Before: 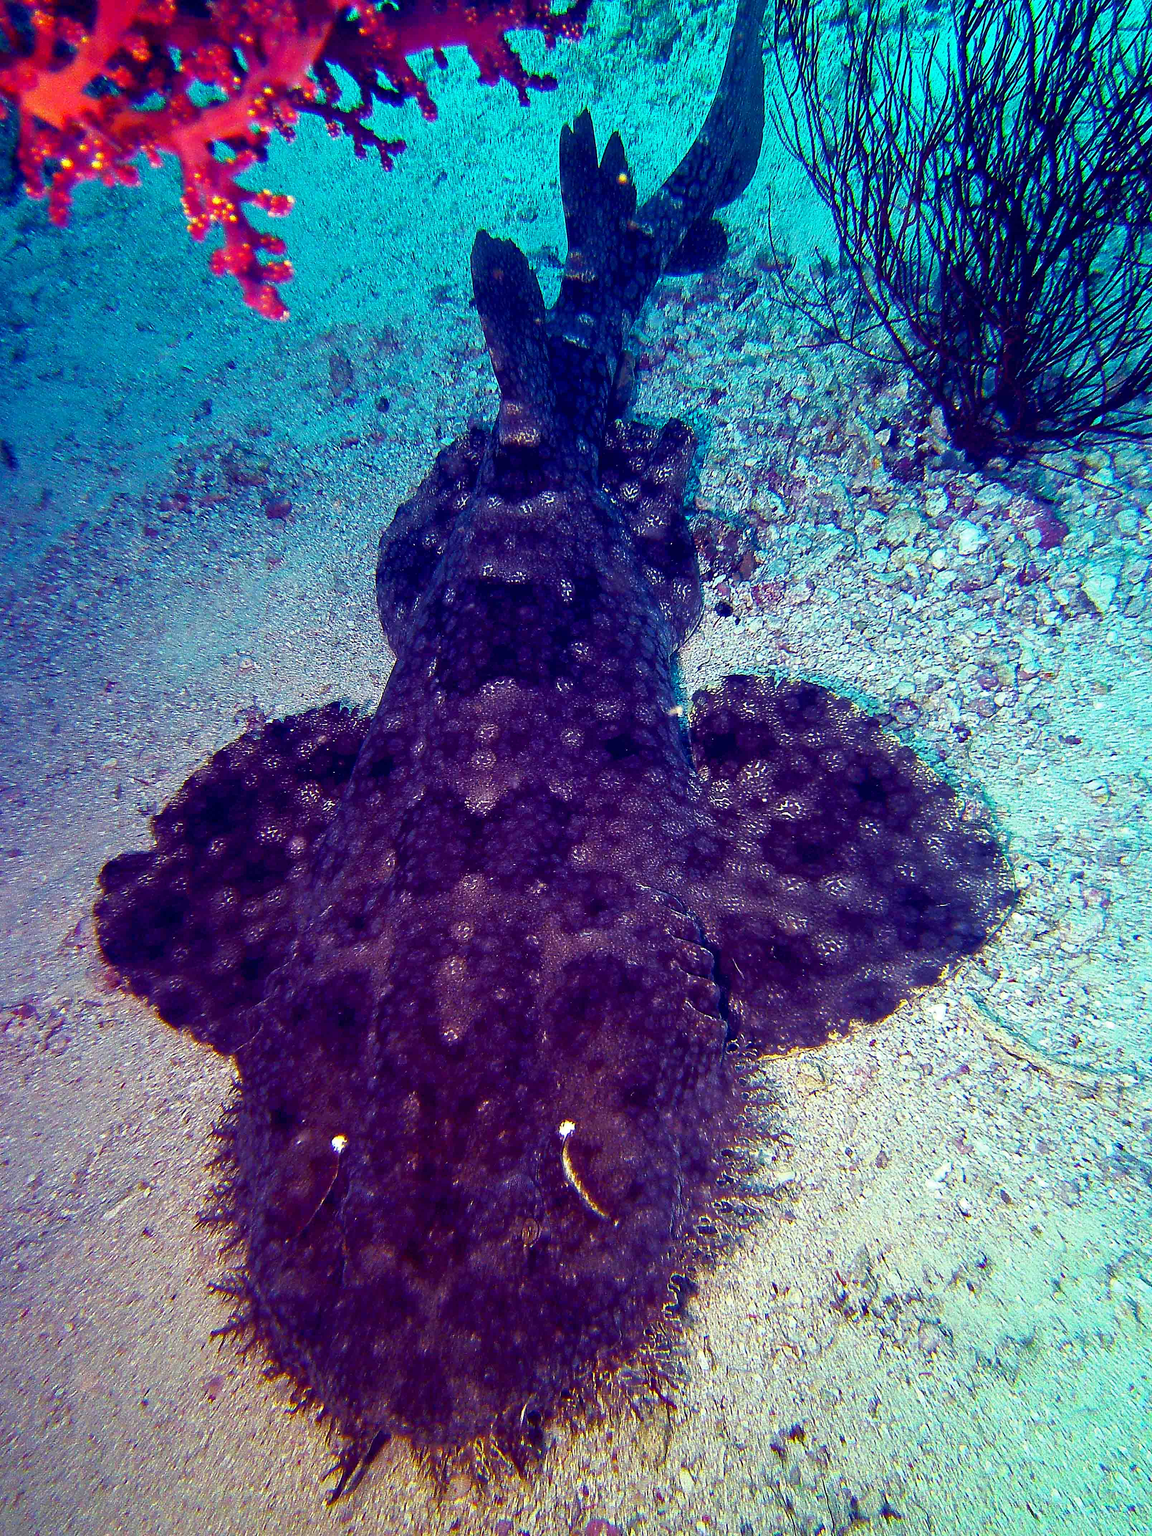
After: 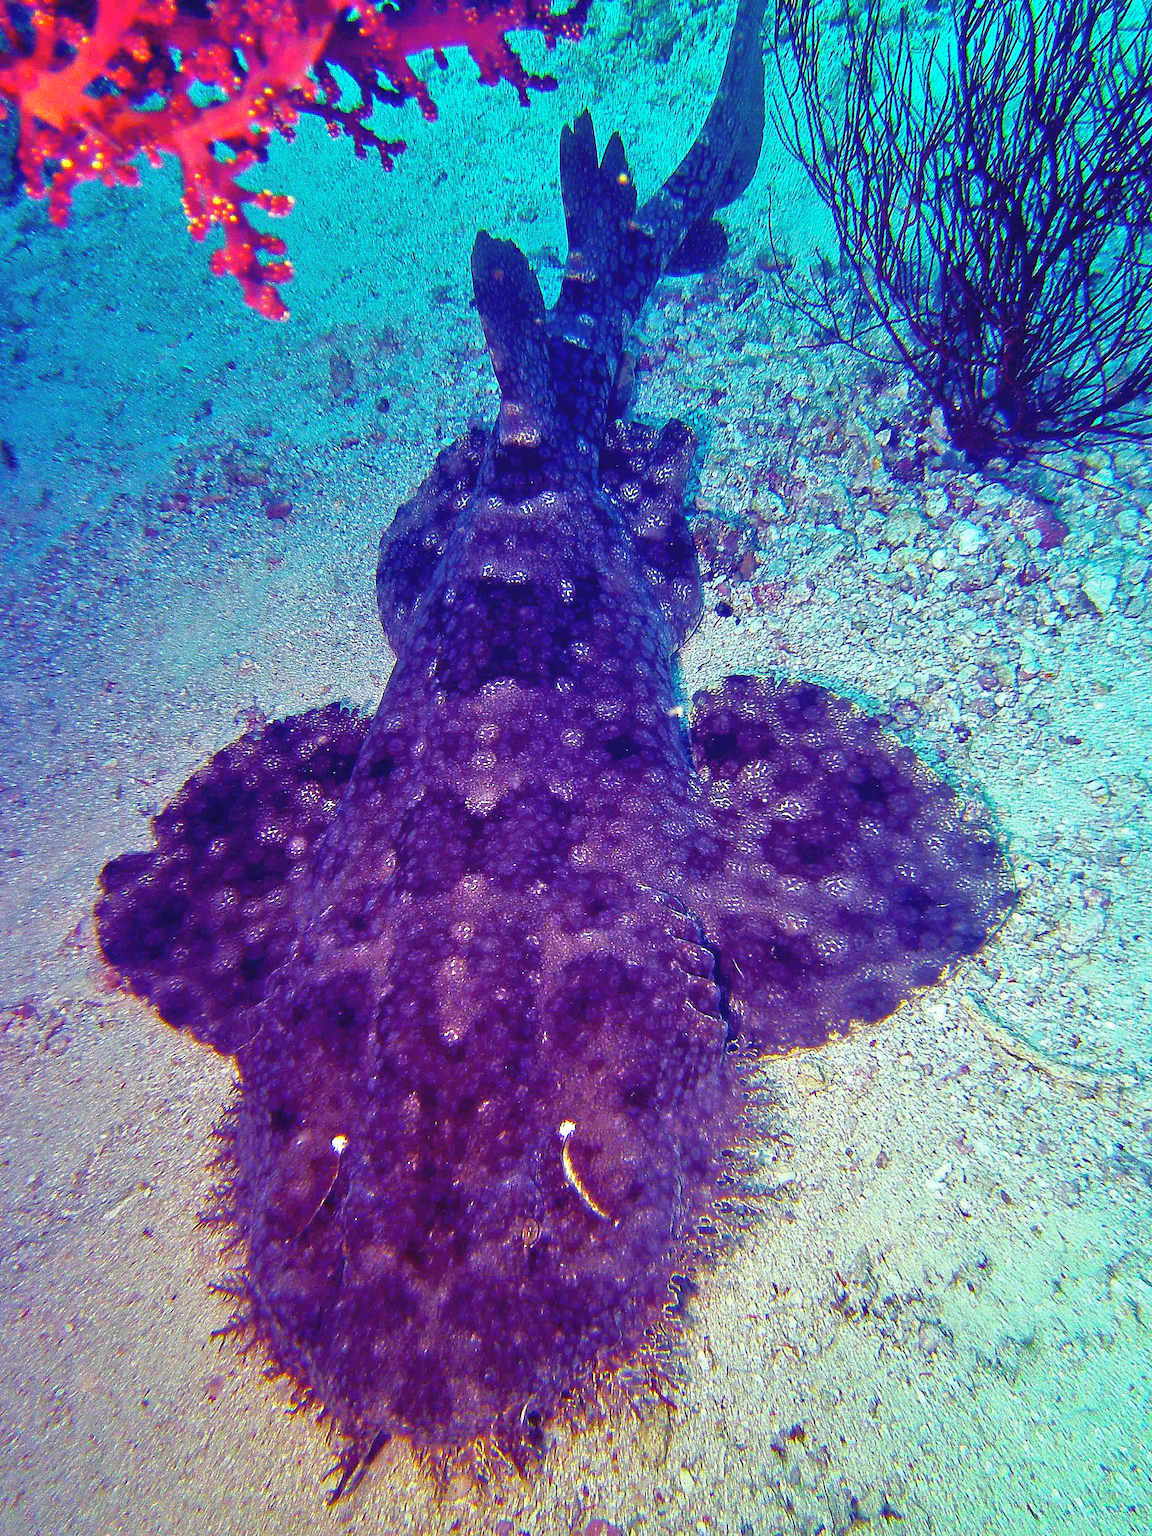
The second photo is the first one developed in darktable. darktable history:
color balance: lift [1.004, 1.002, 1.002, 0.998], gamma [1, 1.007, 1.002, 0.993], gain [1, 0.977, 1.013, 1.023], contrast -3.64%
tone equalizer: -7 EV 0.15 EV, -6 EV 0.6 EV, -5 EV 1.15 EV, -4 EV 1.33 EV, -3 EV 1.15 EV, -2 EV 0.6 EV, -1 EV 0.15 EV, mask exposure compensation -0.5 EV
